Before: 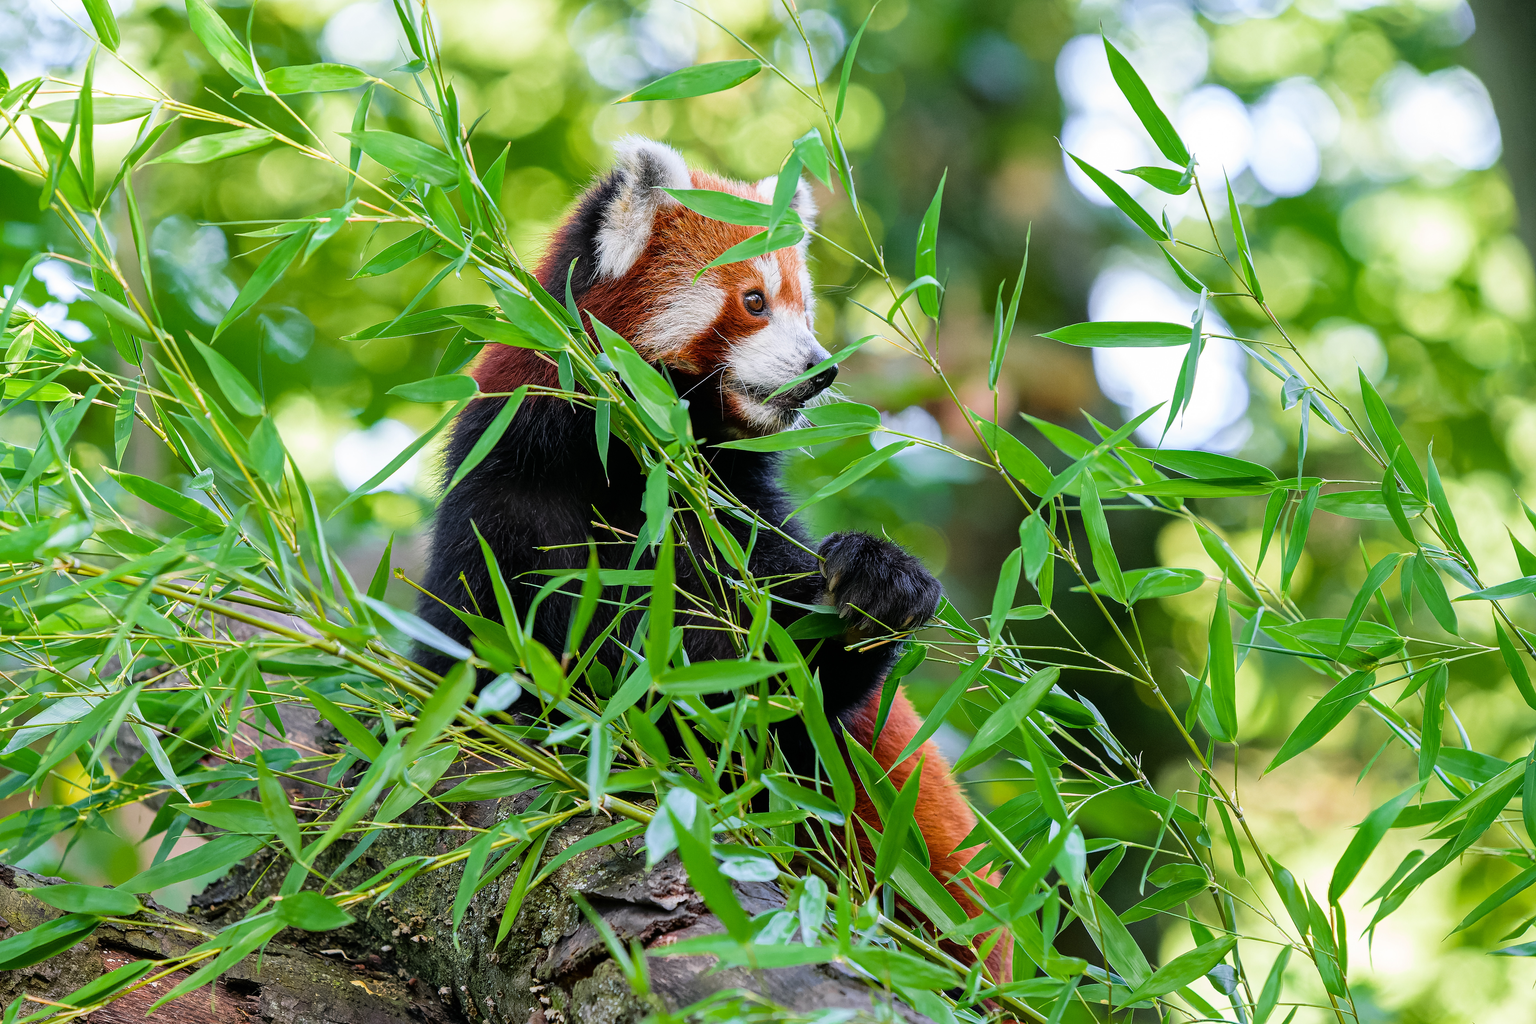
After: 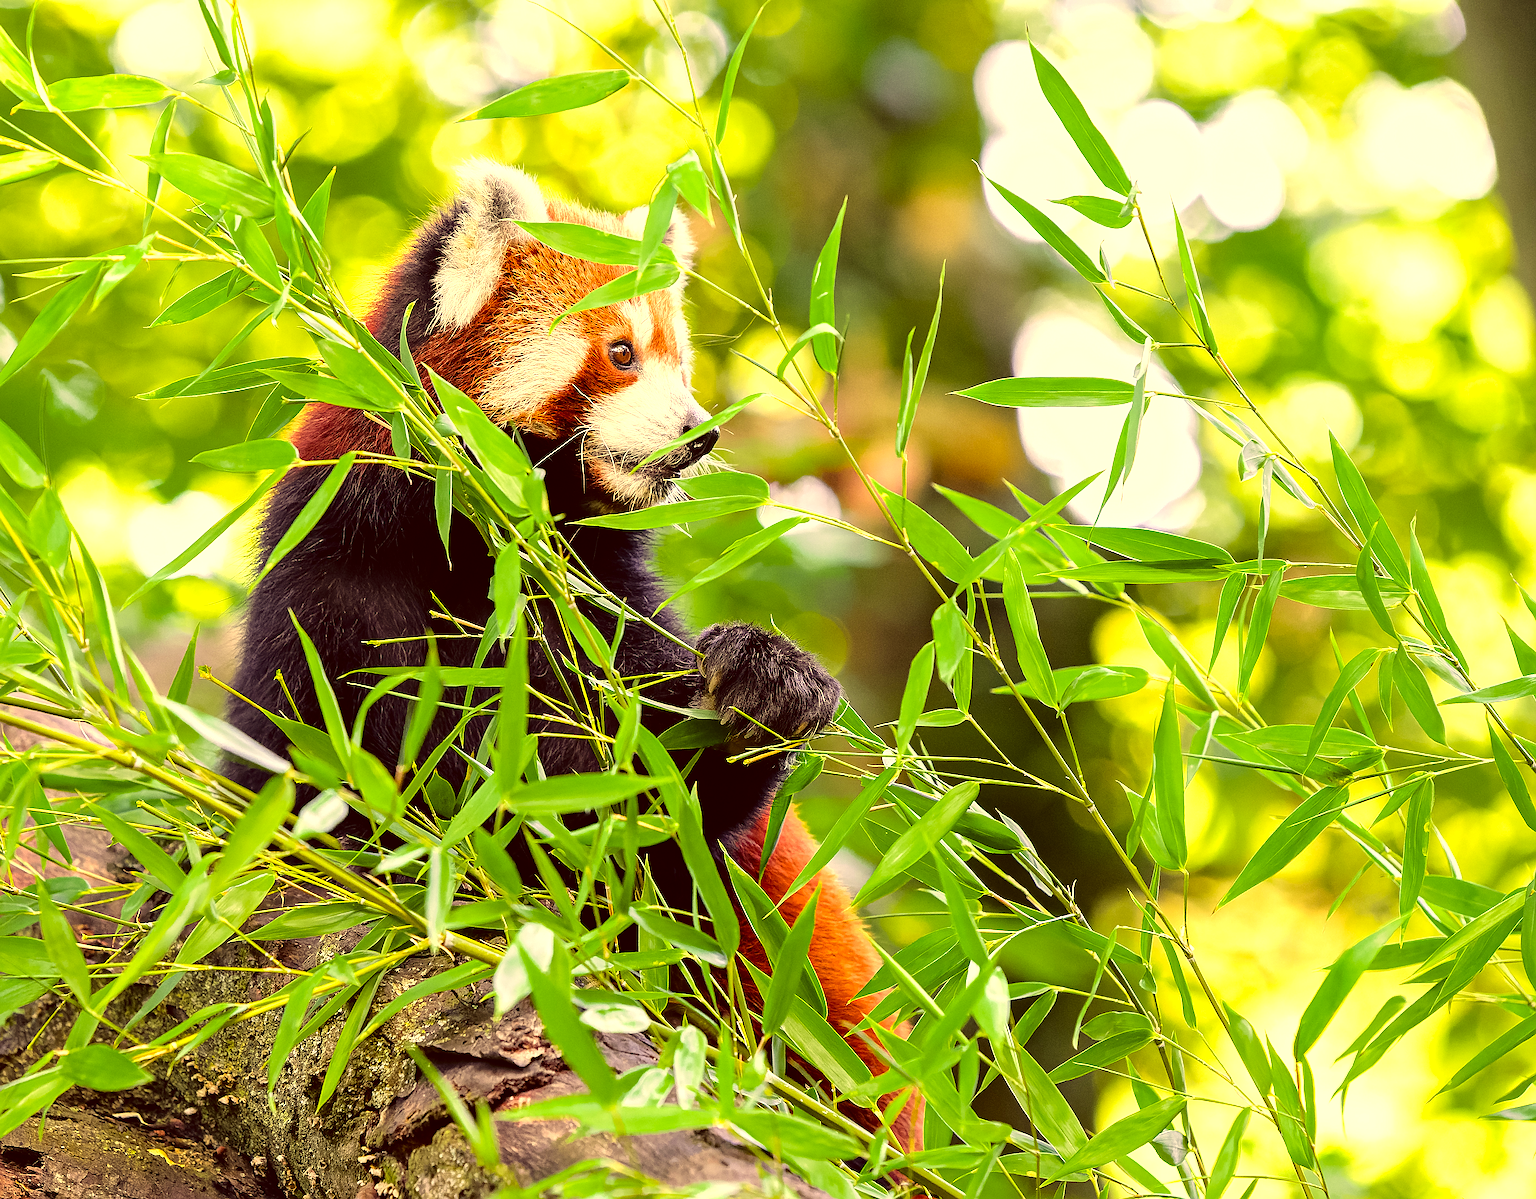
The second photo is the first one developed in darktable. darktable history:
exposure: black level correction 0, exposure 0.696 EV, compensate highlight preservation false
color correction: highlights a* 10.05, highlights b* 39.14, shadows a* 14.84, shadows b* 3.16
crop and rotate: left 14.626%
sharpen: radius 2.75
